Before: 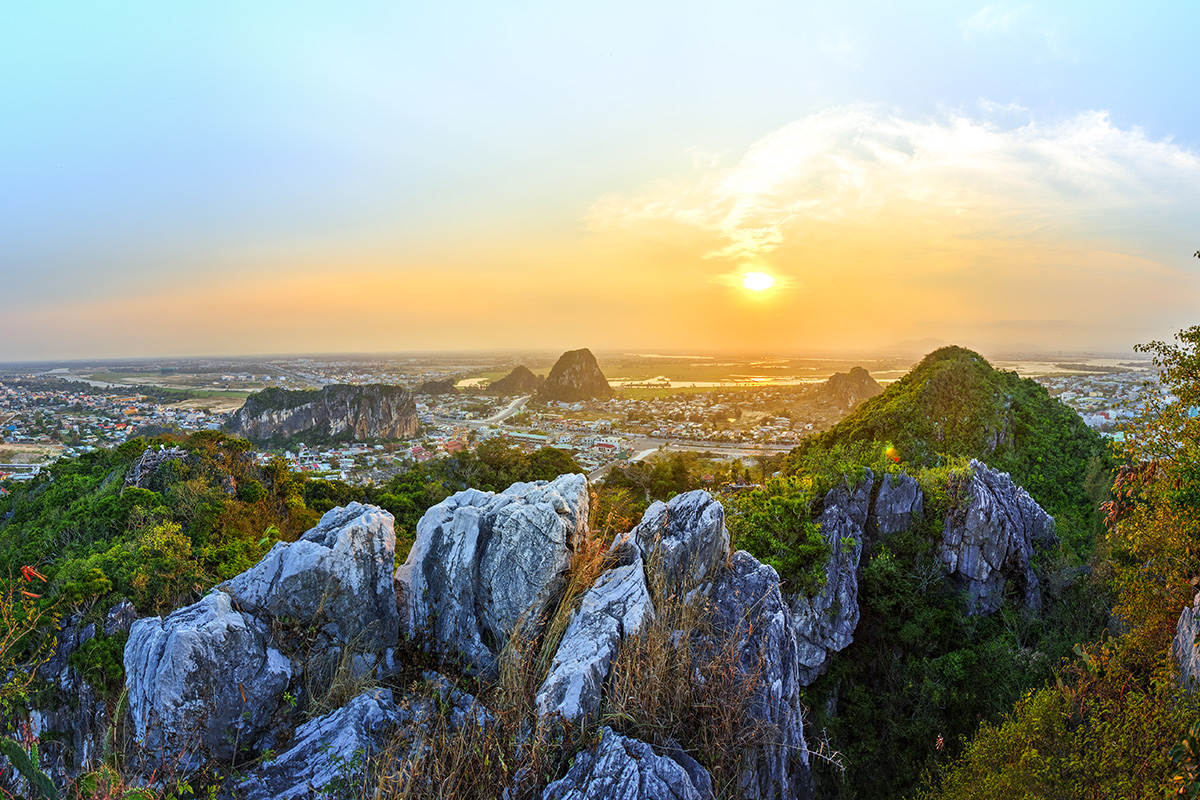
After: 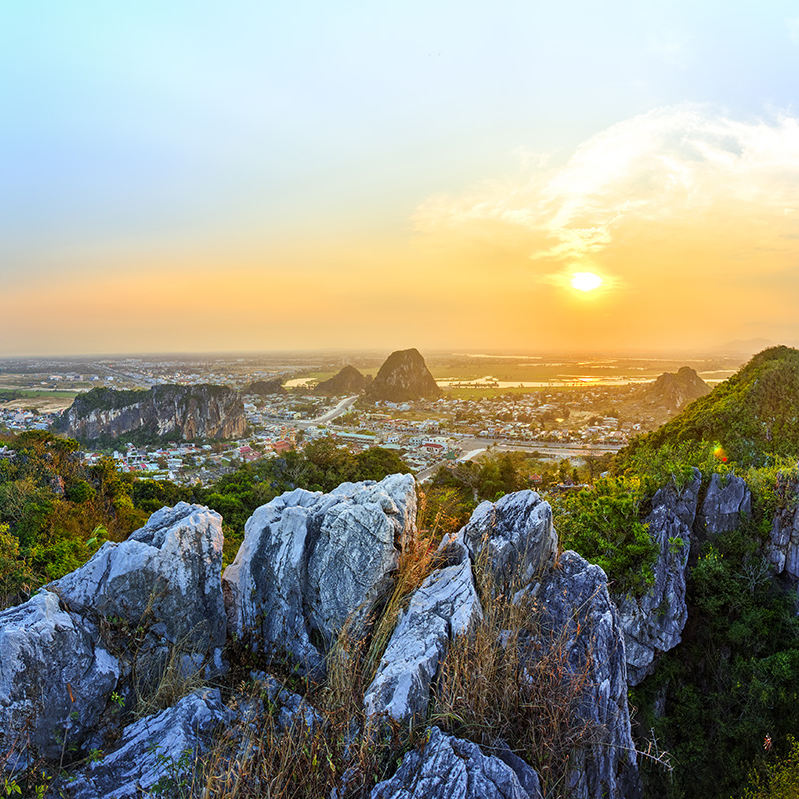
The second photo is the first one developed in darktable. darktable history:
exposure: compensate exposure bias true, compensate highlight preservation false
crop and rotate: left 14.406%, right 18.939%
